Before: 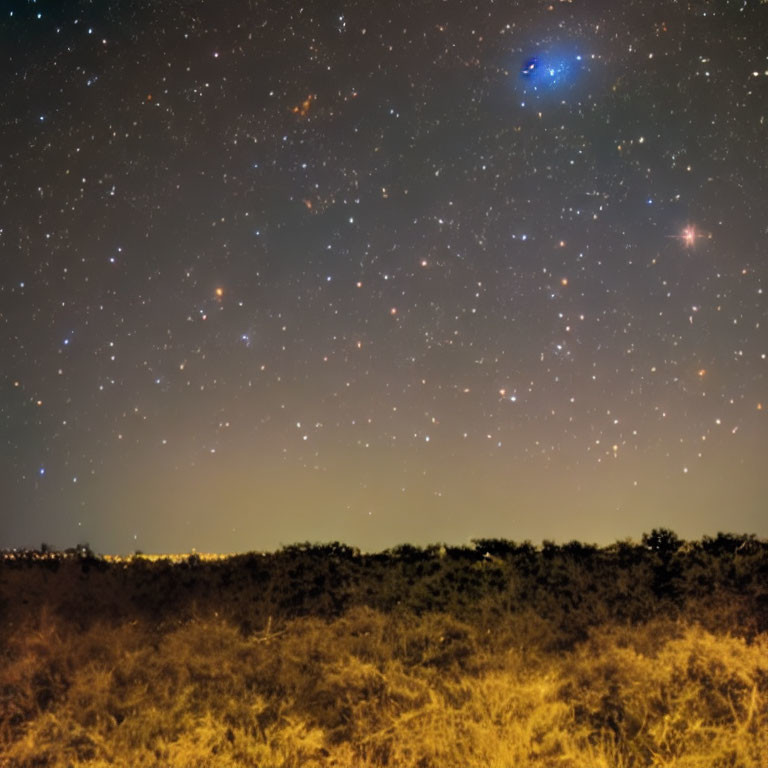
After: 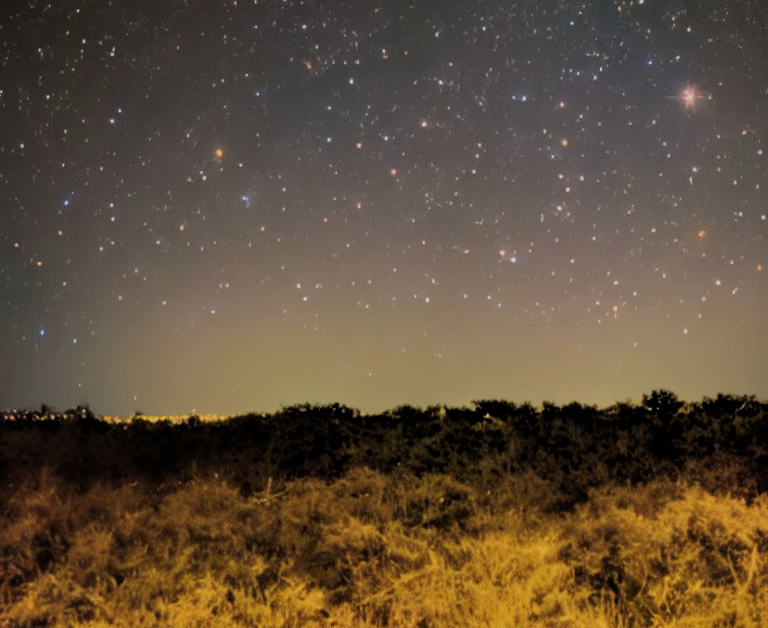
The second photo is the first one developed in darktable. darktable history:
filmic rgb: black relative exposure -7.65 EV, white relative exposure 4.56 EV, threshold 3.06 EV, hardness 3.61, contrast 1.06, enable highlight reconstruction true
crop and rotate: top 18.229%
